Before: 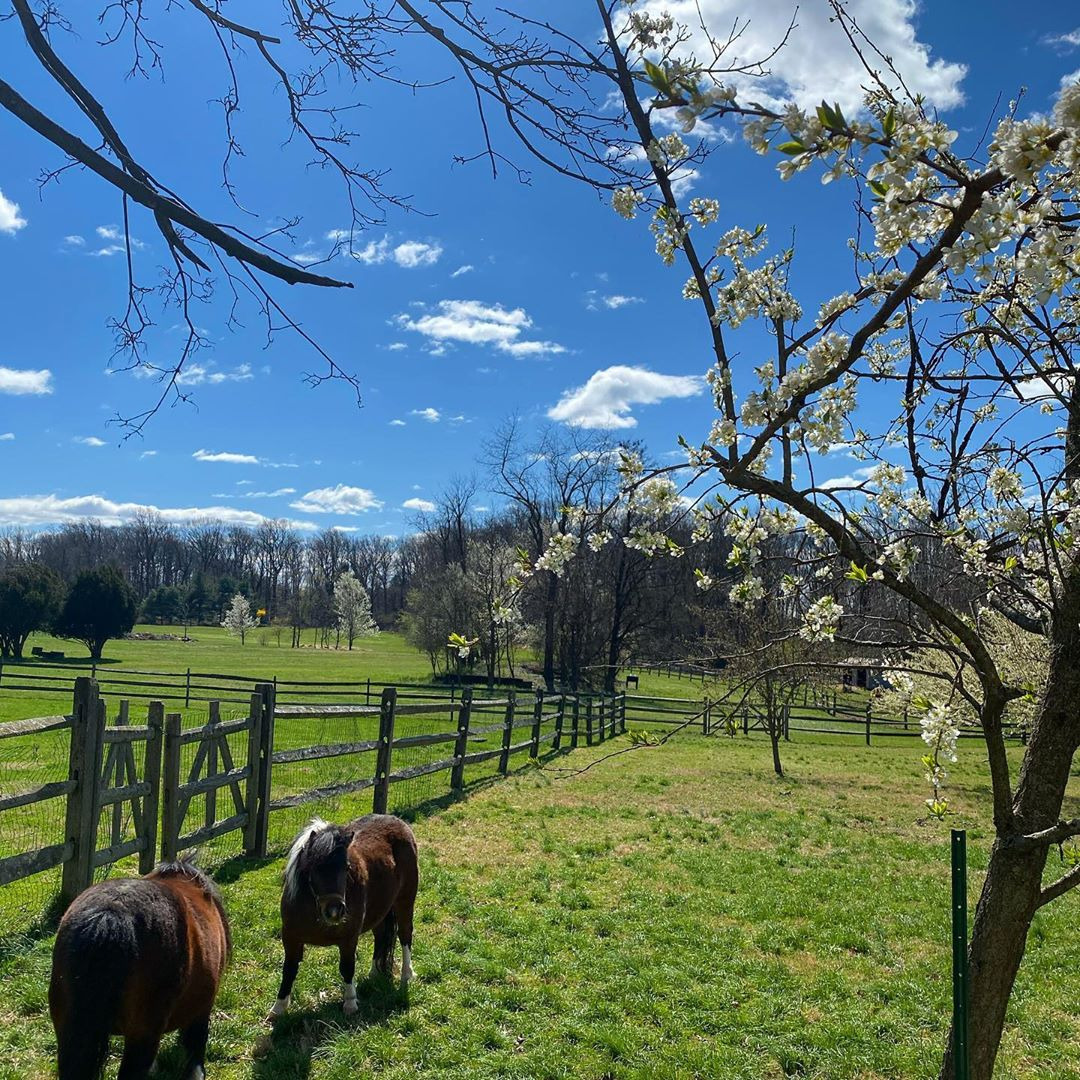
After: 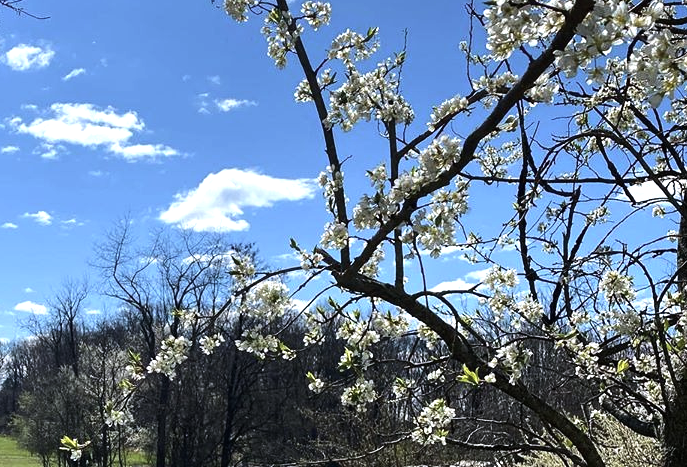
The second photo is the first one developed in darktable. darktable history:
color correction: saturation 0.8
crop: left 36.005%, top 18.293%, right 0.31%, bottom 38.444%
white balance: red 0.984, blue 1.059
tone equalizer: -8 EV -0.75 EV, -7 EV -0.7 EV, -6 EV -0.6 EV, -5 EV -0.4 EV, -3 EV 0.4 EV, -2 EV 0.6 EV, -1 EV 0.7 EV, +0 EV 0.75 EV, edges refinement/feathering 500, mask exposure compensation -1.57 EV, preserve details no
